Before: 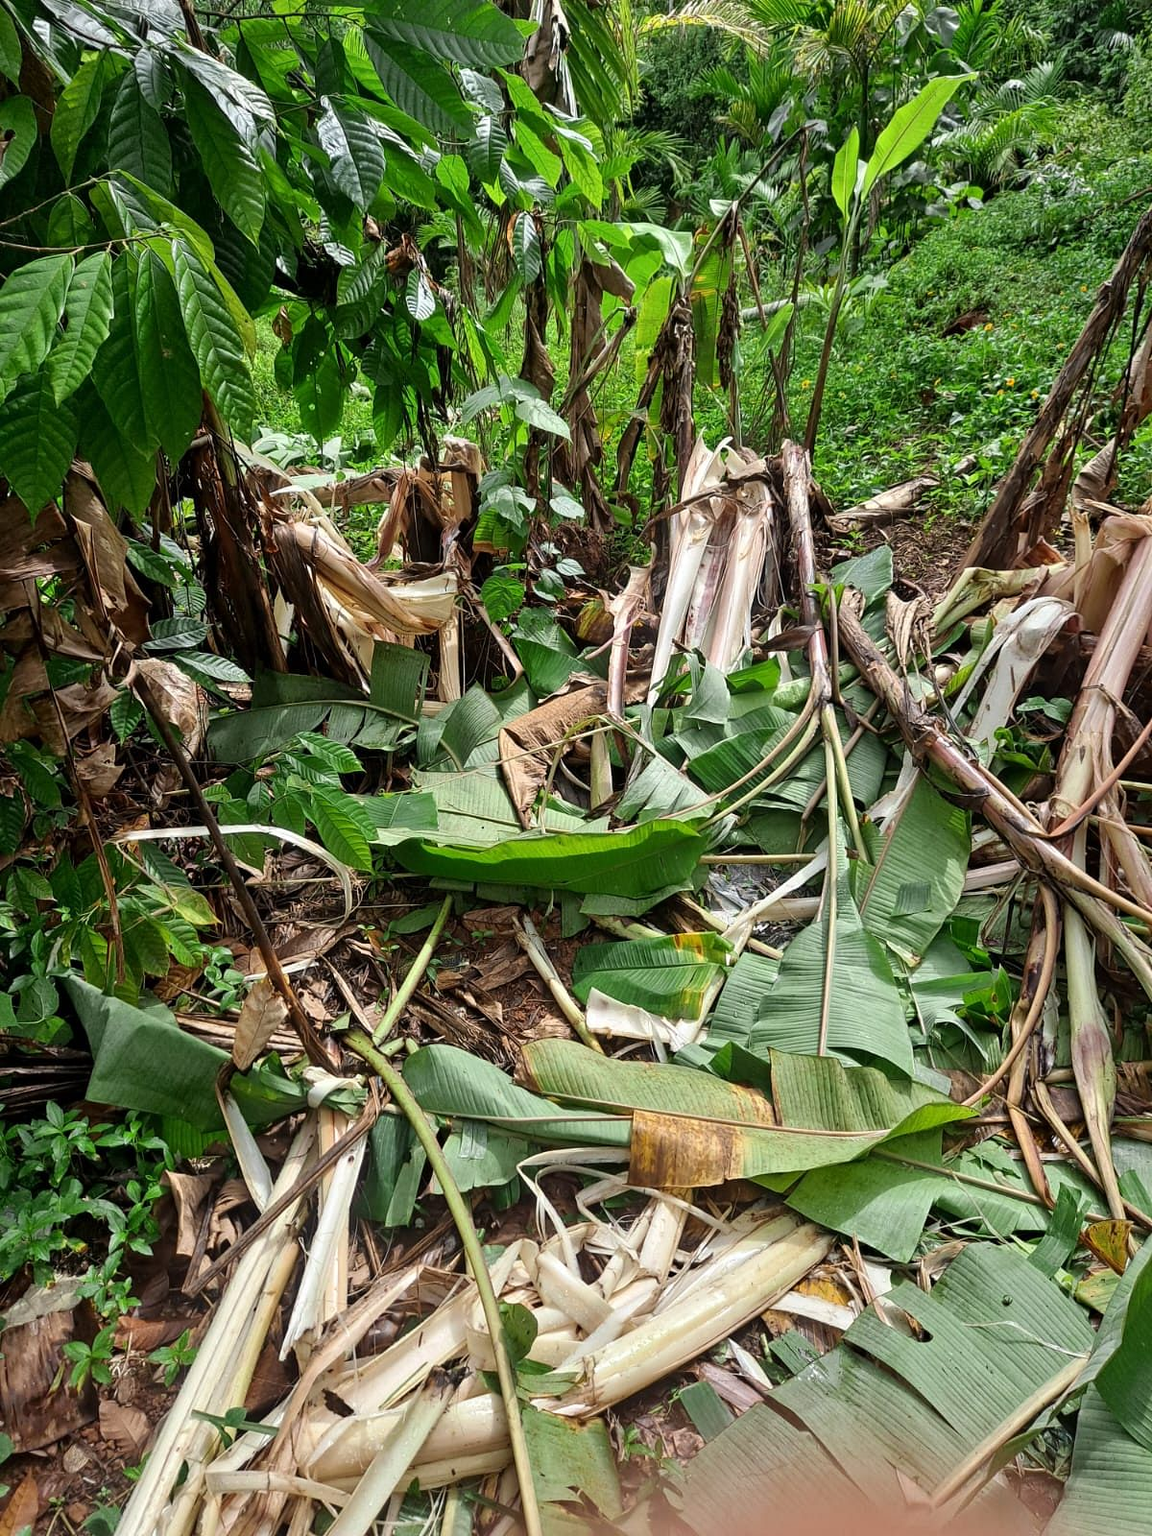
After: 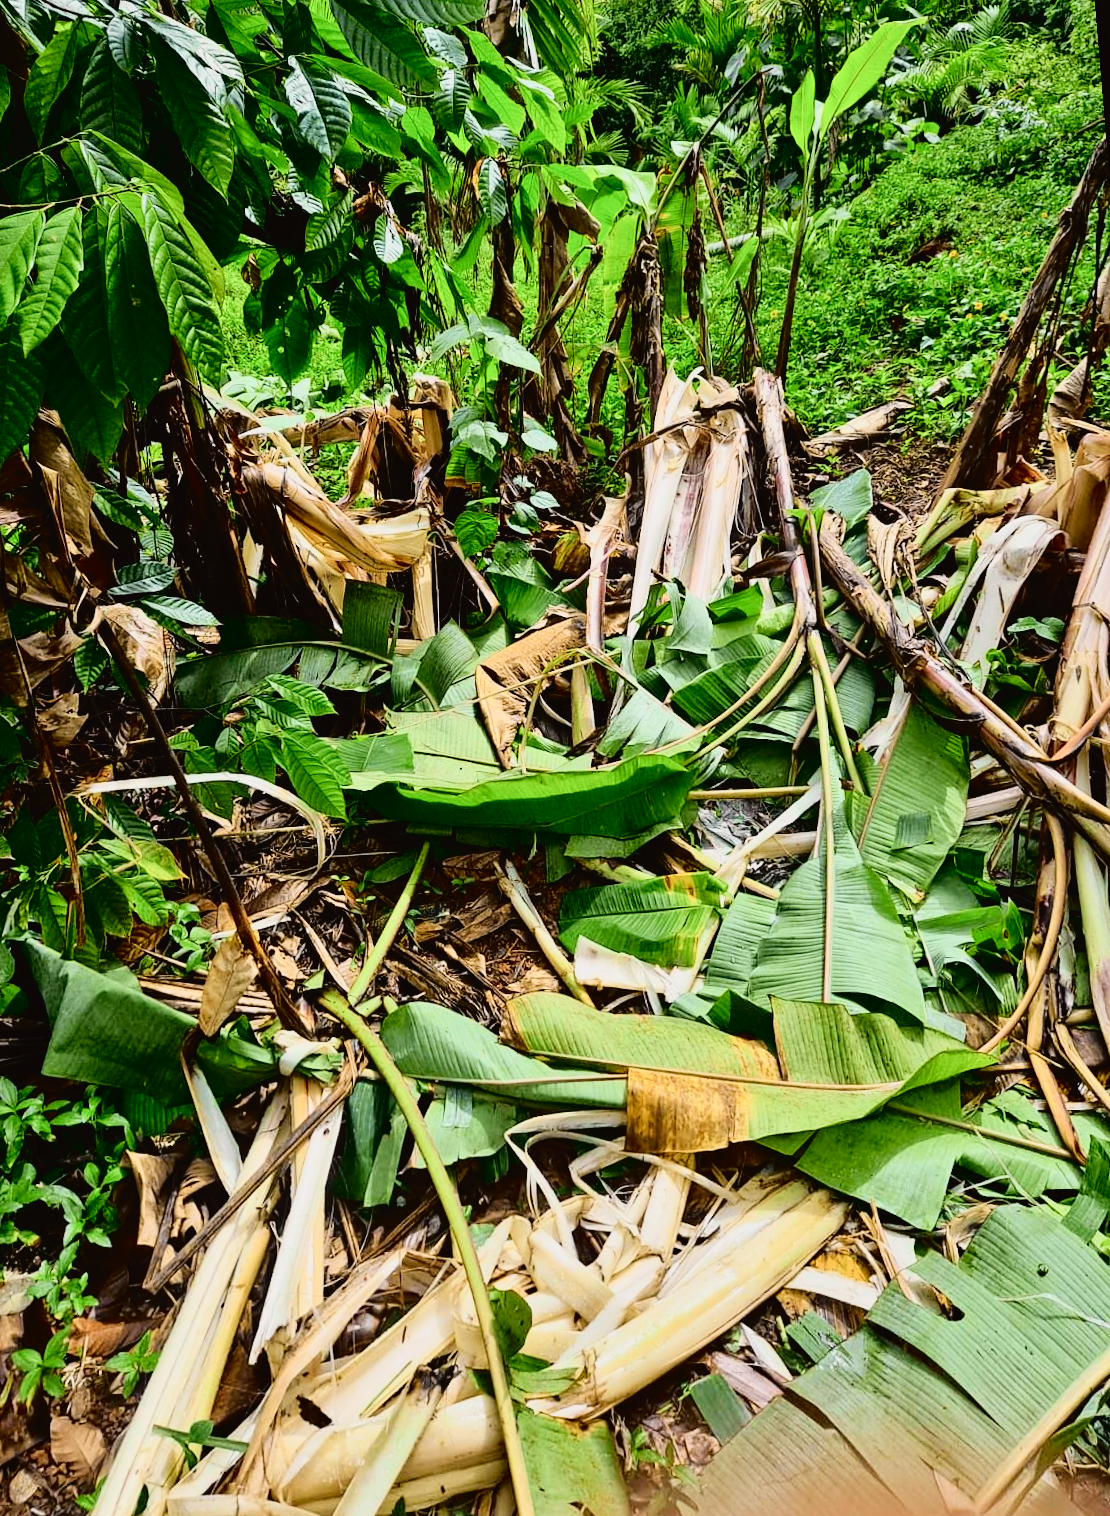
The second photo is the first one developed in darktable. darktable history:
shadows and highlights: shadows 12, white point adjustment 1.2, soften with gaussian
tone curve: curves: ch0 [(0, 0.022) (0.177, 0.086) (0.392, 0.438) (0.704, 0.844) (0.858, 0.938) (1, 0.981)]; ch1 [(0, 0) (0.402, 0.36) (0.476, 0.456) (0.498, 0.501) (0.518, 0.521) (0.58, 0.598) (0.619, 0.65) (0.692, 0.737) (1, 1)]; ch2 [(0, 0) (0.415, 0.438) (0.483, 0.499) (0.503, 0.507) (0.526, 0.537) (0.563, 0.624) (0.626, 0.714) (0.699, 0.753) (0.997, 0.858)], color space Lab, independent channels
rotate and perspective: rotation -1.68°, lens shift (vertical) -0.146, crop left 0.049, crop right 0.912, crop top 0.032, crop bottom 0.96
filmic rgb: black relative exposure -7.65 EV, white relative exposure 4.56 EV, hardness 3.61
